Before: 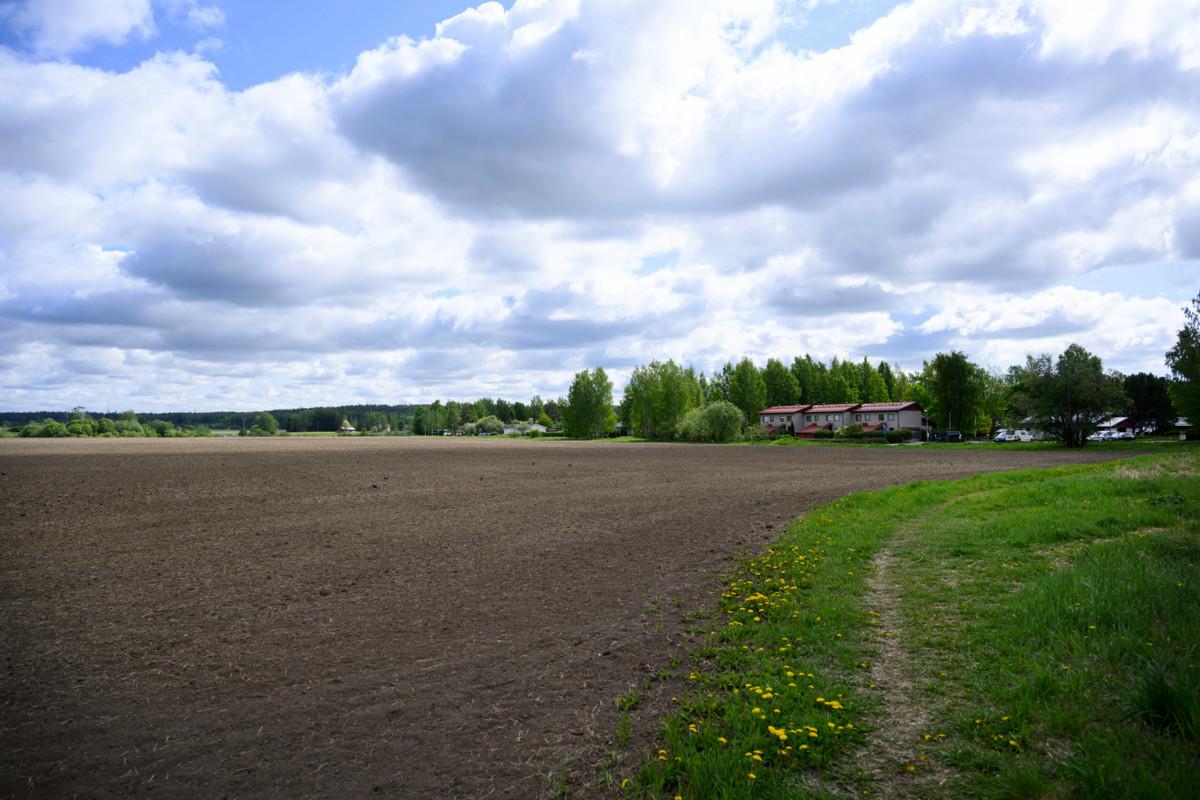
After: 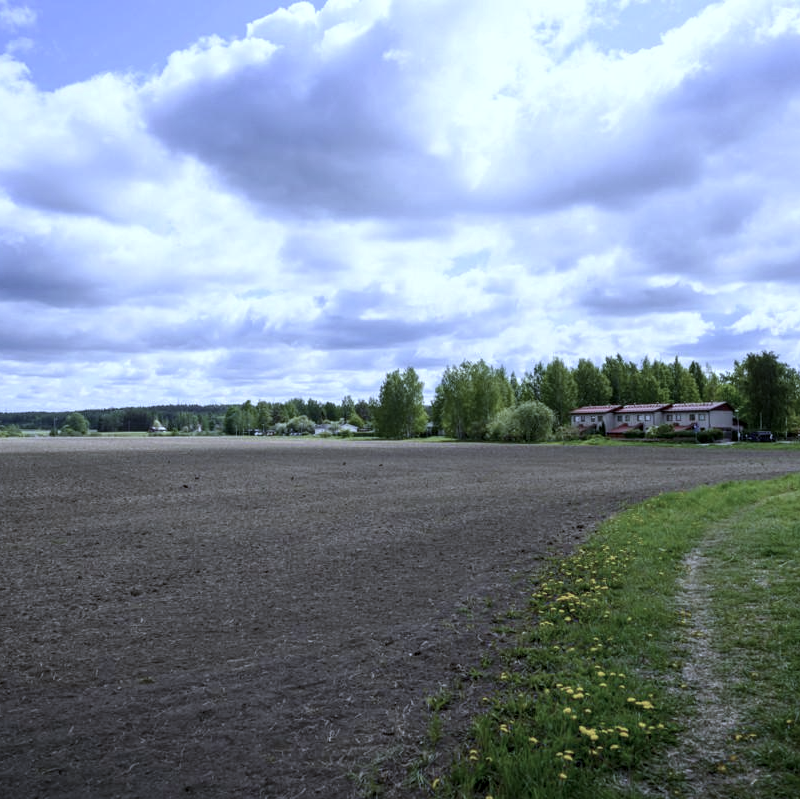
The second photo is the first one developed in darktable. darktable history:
crop and rotate: left 15.754%, right 17.579%
color zones: curves: ch0 [(0, 0.559) (0.153, 0.551) (0.229, 0.5) (0.429, 0.5) (0.571, 0.5) (0.714, 0.5) (0.857, 0.5) (1, 0.559)]; ch1 [(0, 0.417) (0.112, 0.336) (0.213, 0.26) (0.429, 0.34) (0.571, 0.35) (0.683, 0.331) (0.857, 0.344) (1, 0.417)]
color balance rgb: global vibrance 0.5%
white balance: red 0.871, blue 1.249
tone equalizer: on, module defaults
local contrast: on, module defaults
